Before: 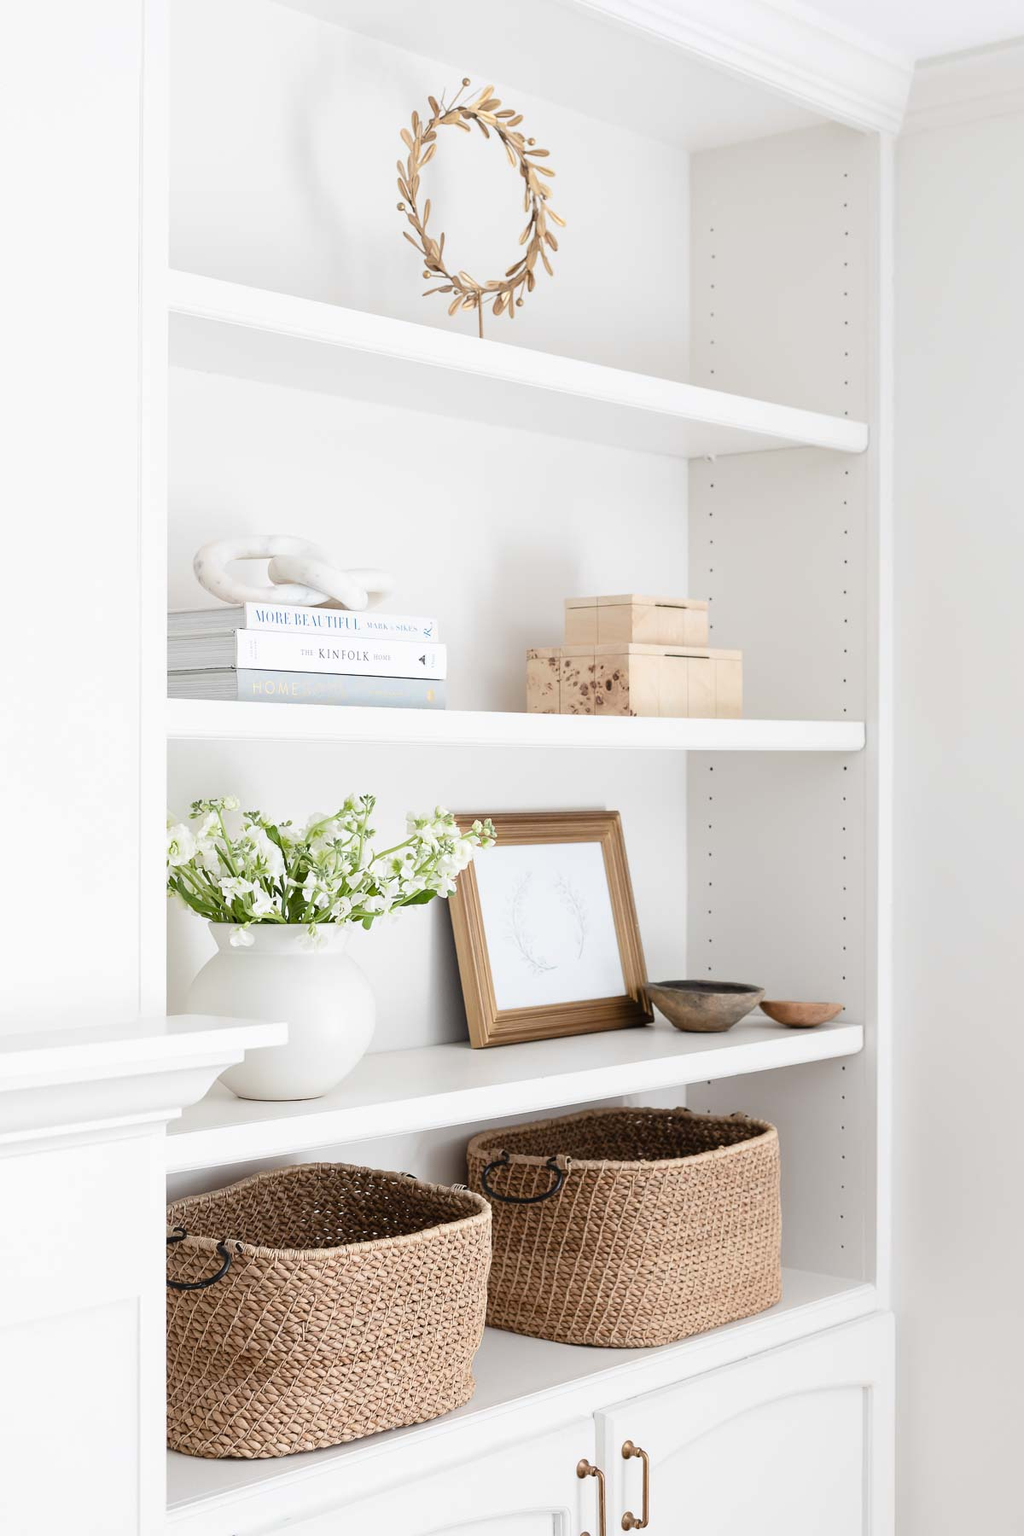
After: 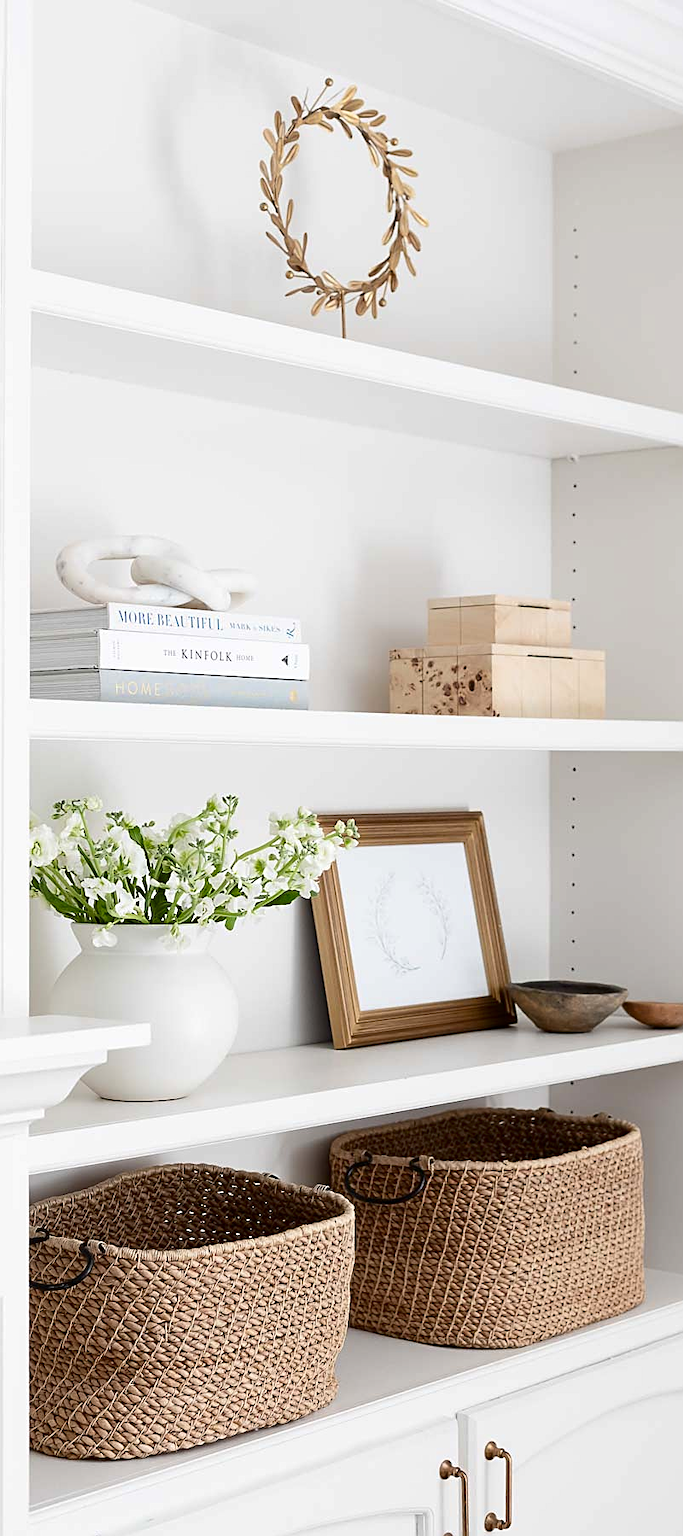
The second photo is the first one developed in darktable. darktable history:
crop and rotate: left 13.43%, right 19.894%
contrast brightness saturation: contrast 0.067, brightness -0.151, saturation 0.111
sharpen: on, module defaults
